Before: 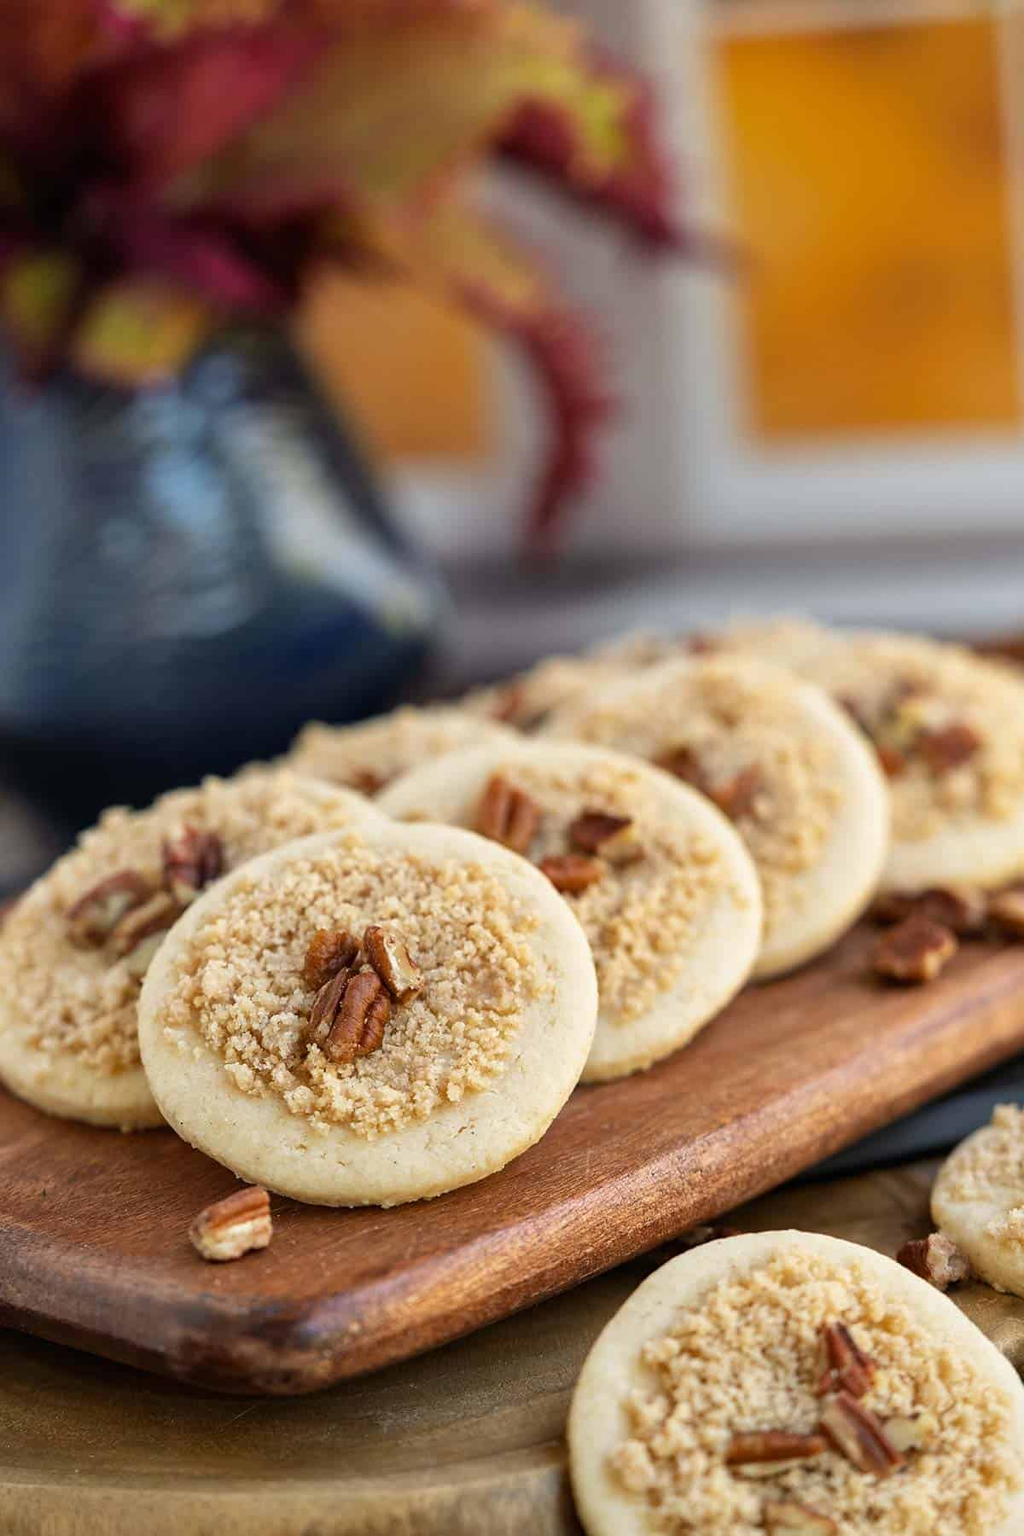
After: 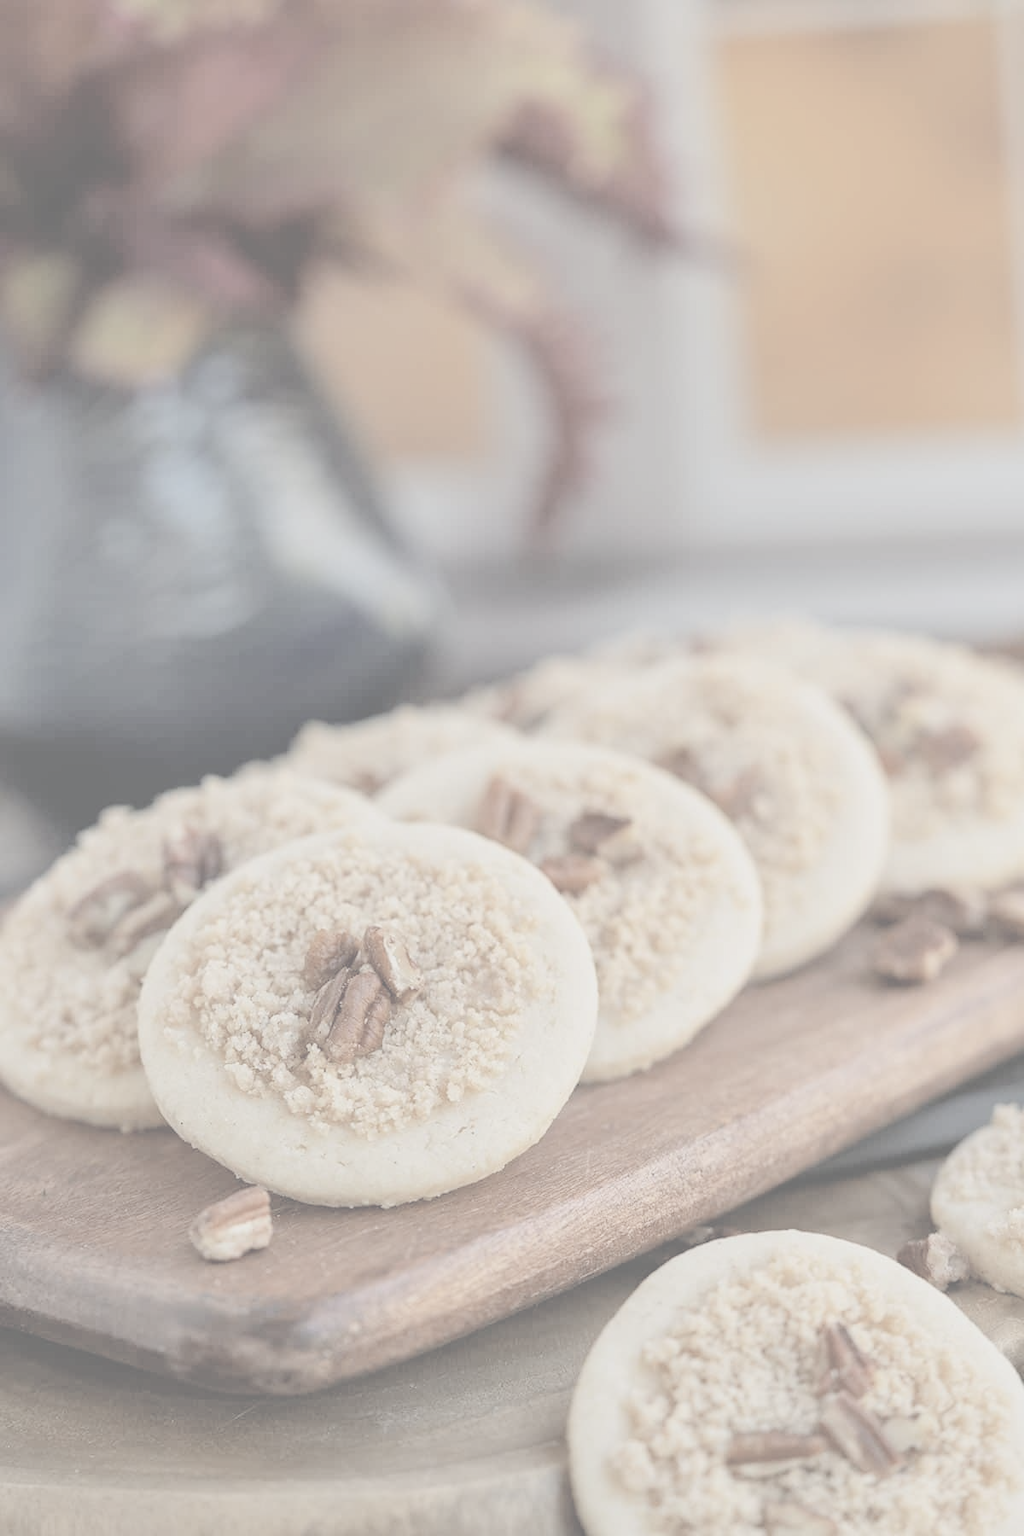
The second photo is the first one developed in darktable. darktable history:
contrast brightness saturation: contrast -0.304, brightness 0.763, saturation -0.775
